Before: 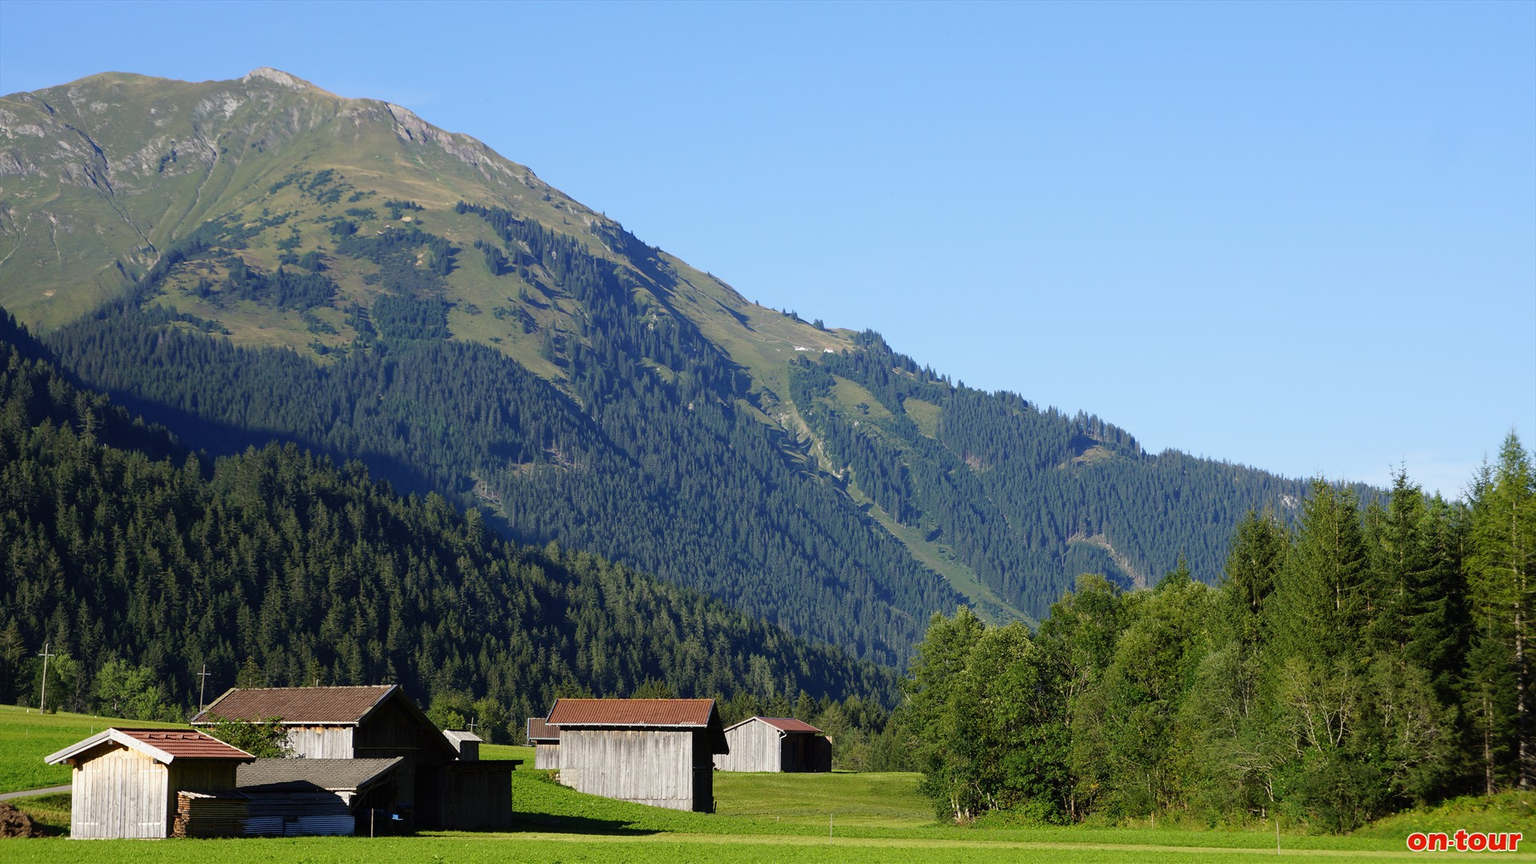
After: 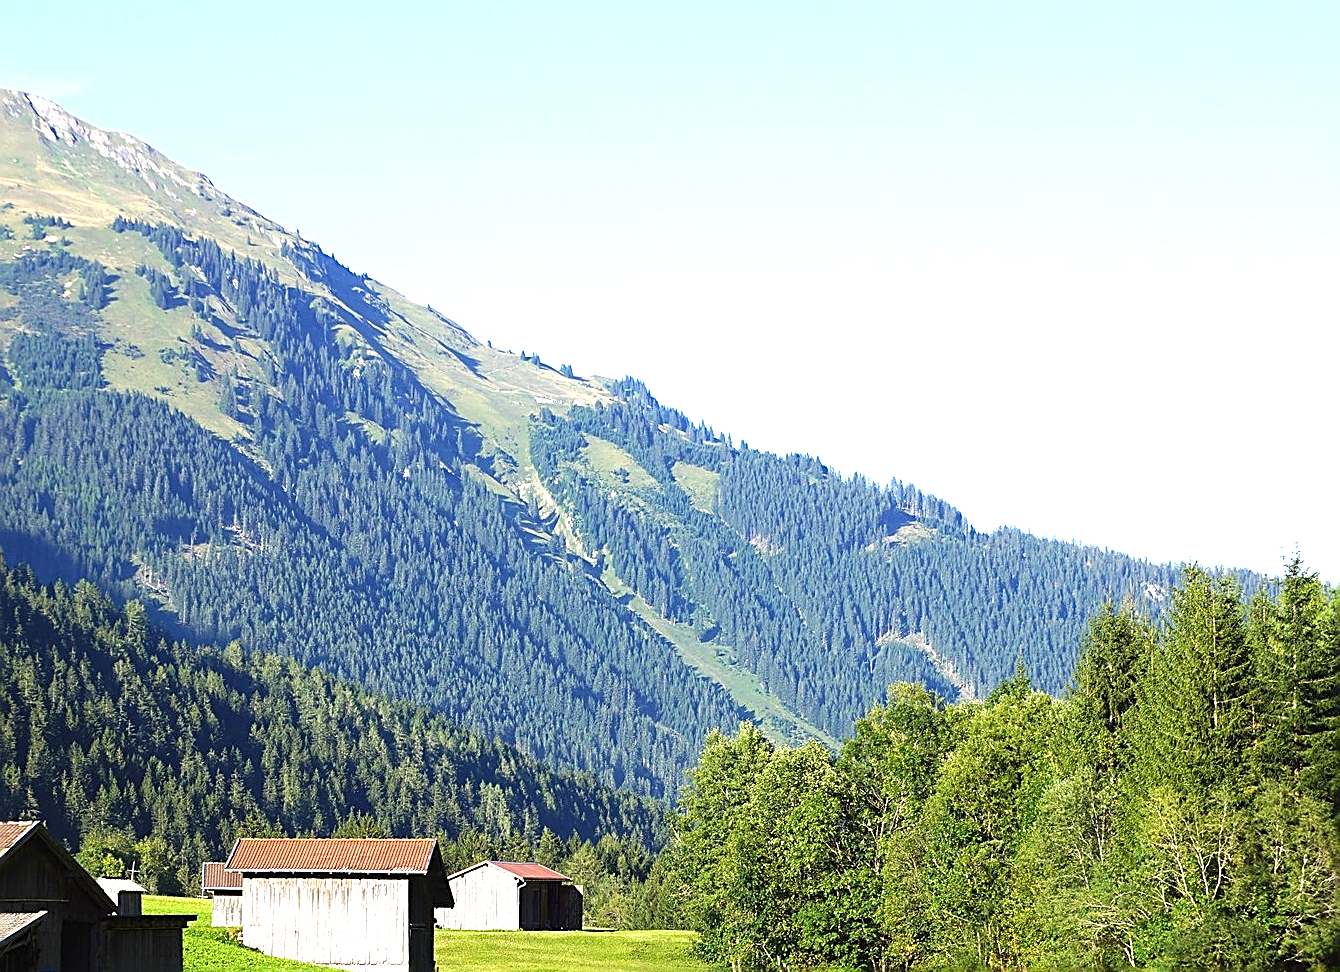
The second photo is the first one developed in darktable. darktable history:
sharpen: amount 0.99
exposure: exposure 1.49 EV, compensate exposure bias true, compensate highlight preservation false
crop and rotate: left 23.826%, top 3.335%, right 6.353%, bottom 6.66%
